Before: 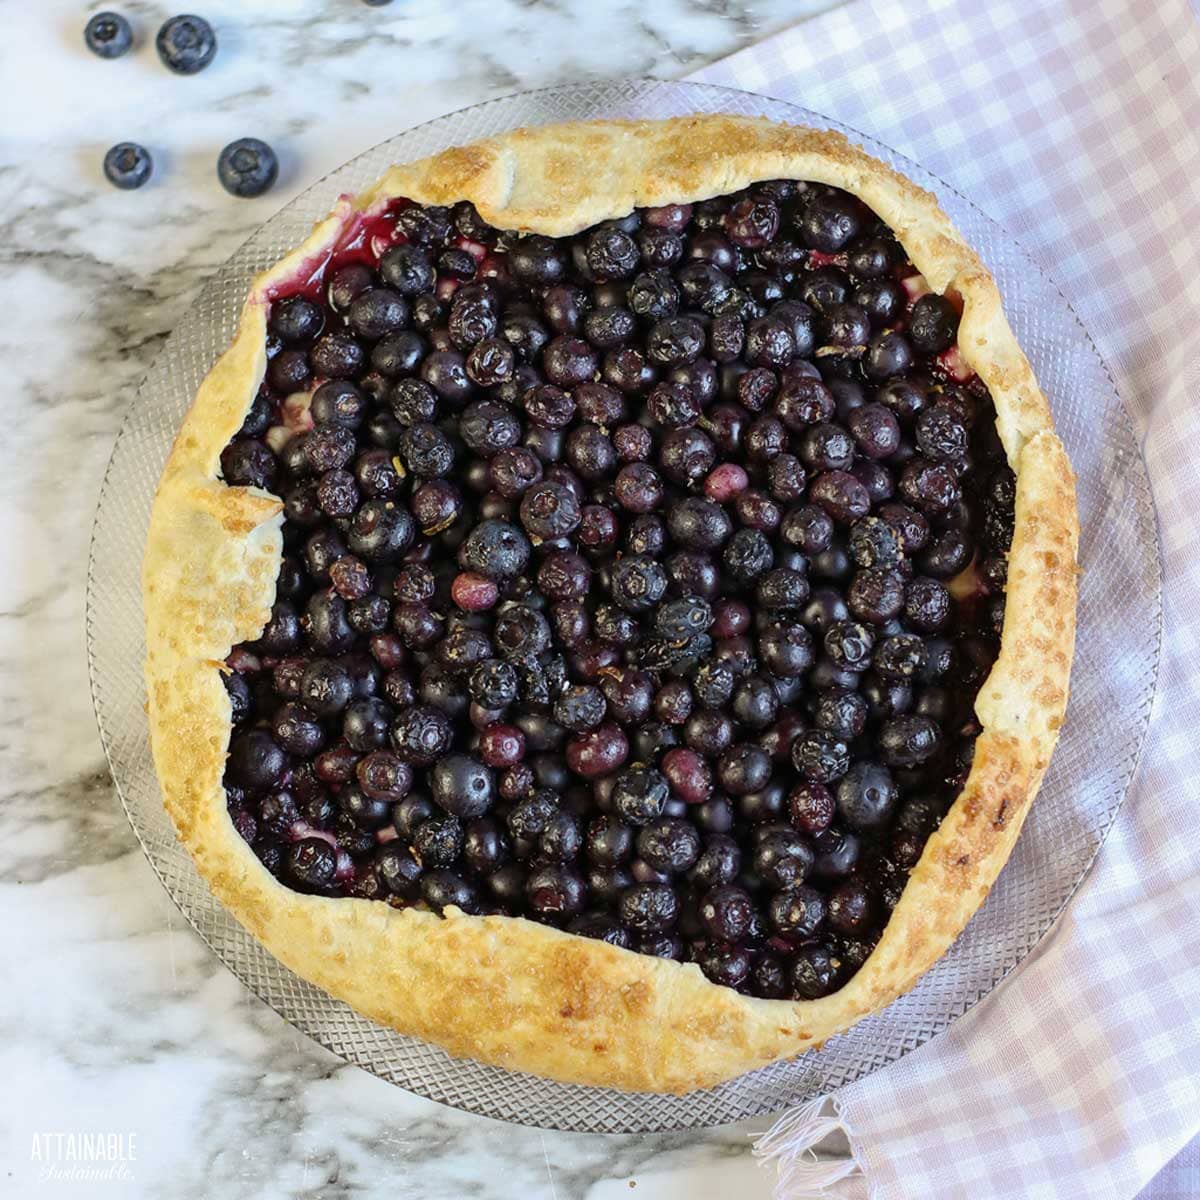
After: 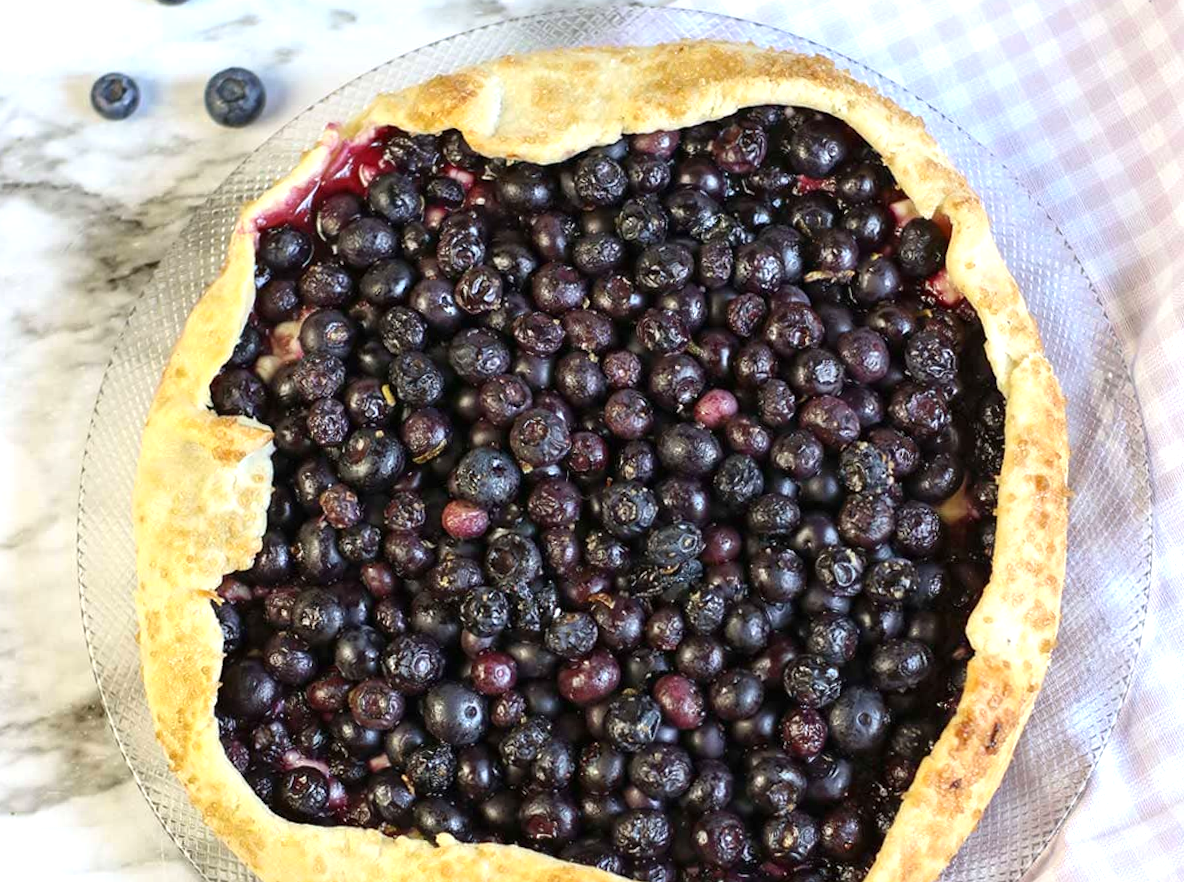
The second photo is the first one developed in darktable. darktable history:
exposure: exposure 0.507 EV, compensate highlight preservation false
rotate and perspective: rotation -0.45°, automatic cropping original format, crop left 0.008, crop right 0.992, crop top 0.012, crop bottom 0.988
crop: left 0.387%, top 5.469%, bottom 19.809%
